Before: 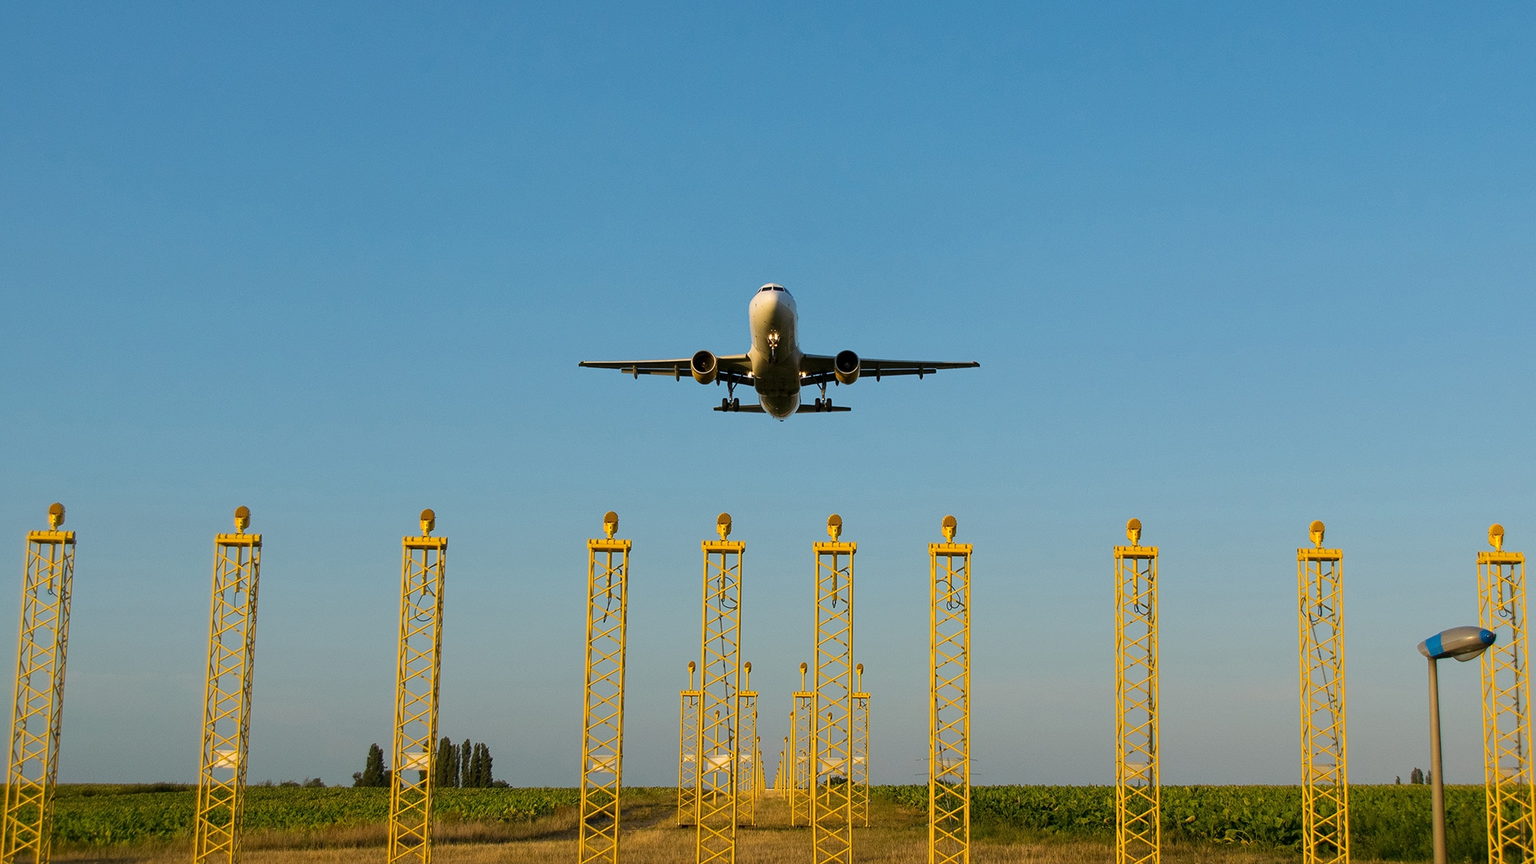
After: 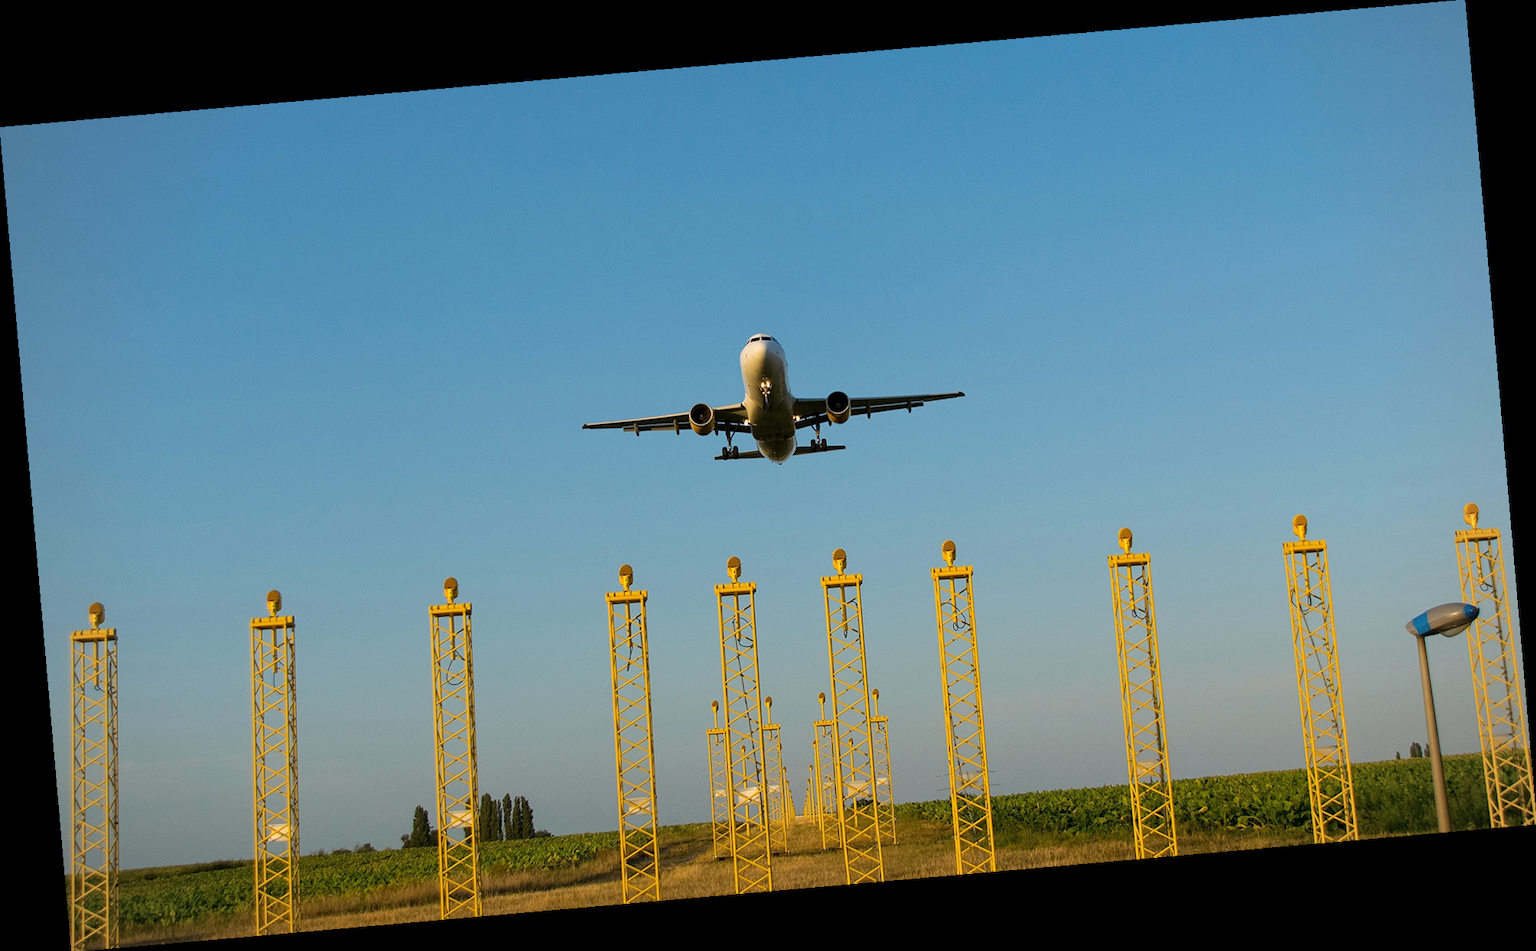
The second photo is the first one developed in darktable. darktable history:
vignetting: fall-off radius 93.87%
rotate and perspective: rotation -4.98°, automatic cropping off
